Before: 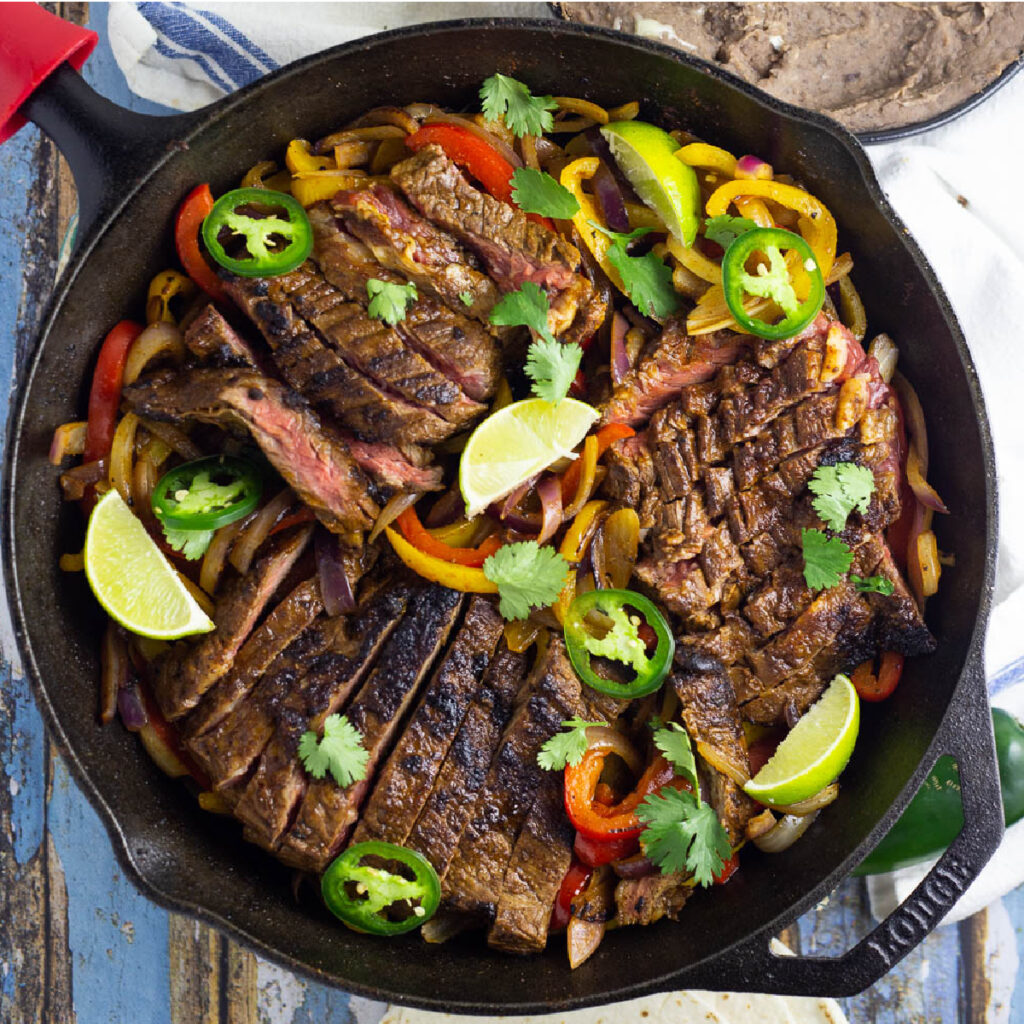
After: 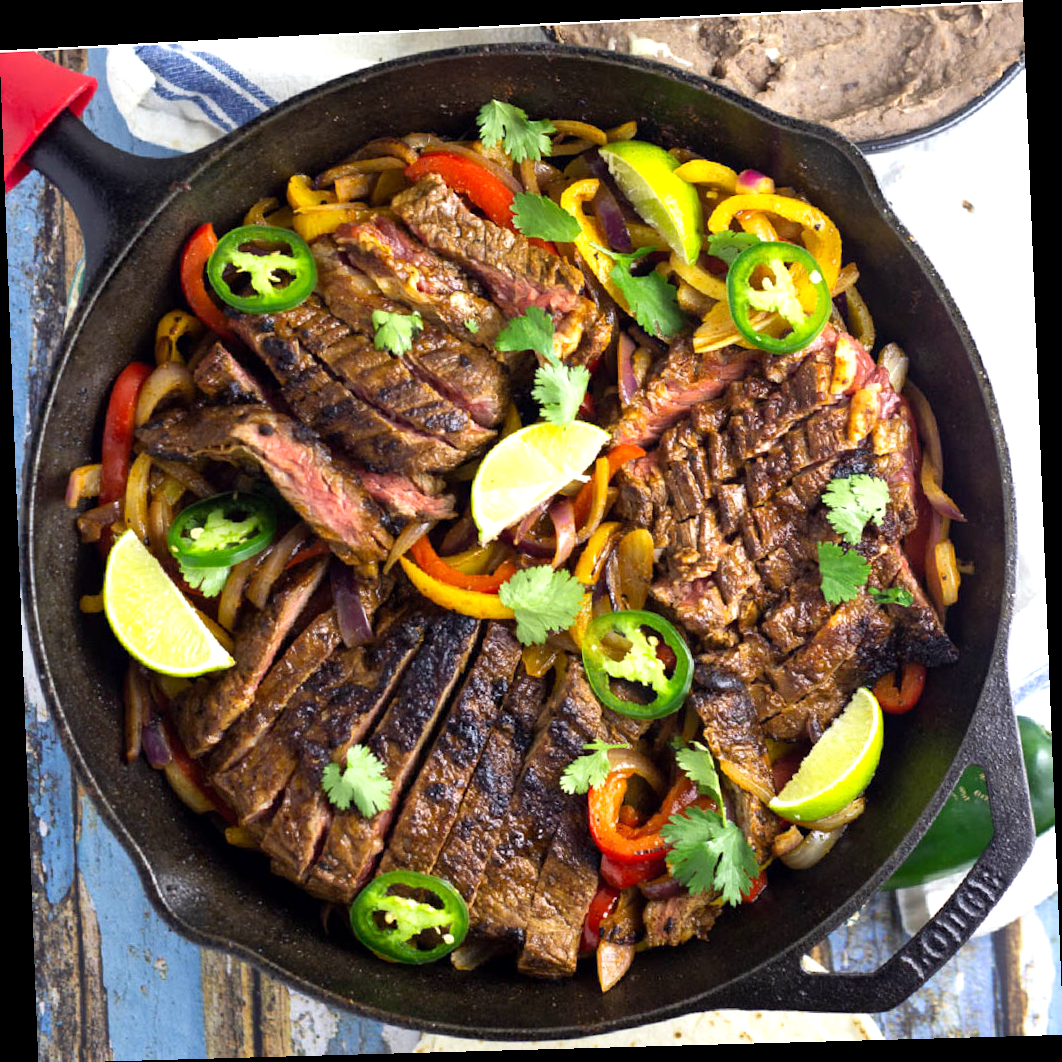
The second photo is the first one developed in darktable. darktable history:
rotate and perspective: rotation -2.22°, lens shift (horizontal) -0.022, automatic cropping off
exposure: black level correction 0.001, exposure 0.5 EV, compensate exposure bias true, compensate highlight preservation false
